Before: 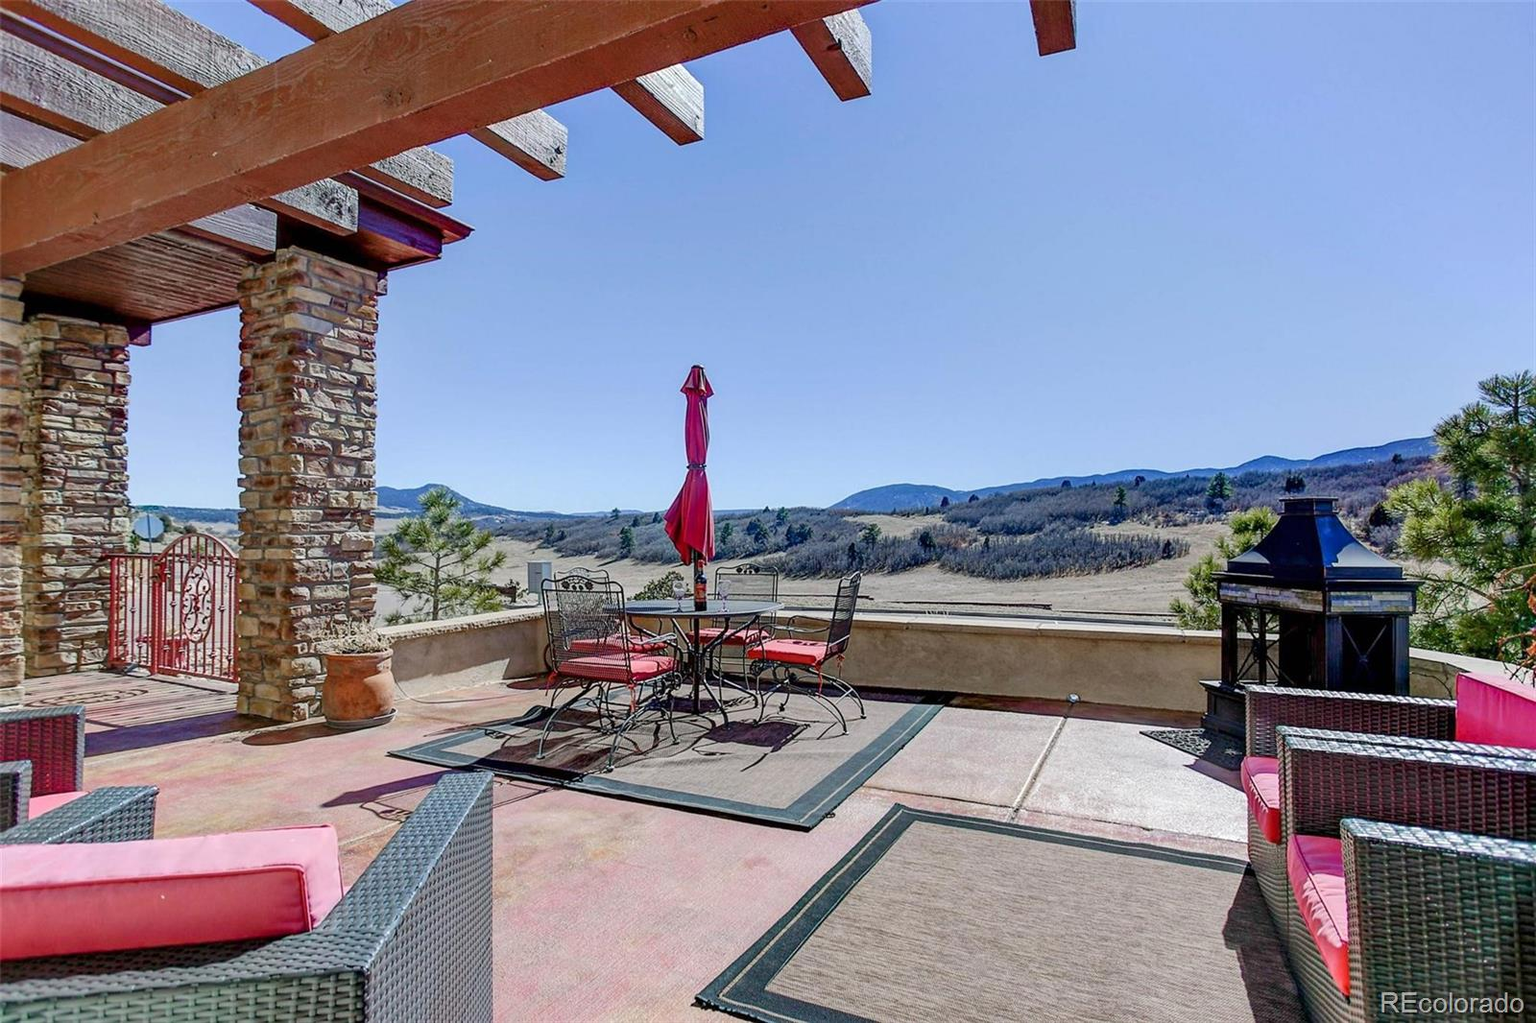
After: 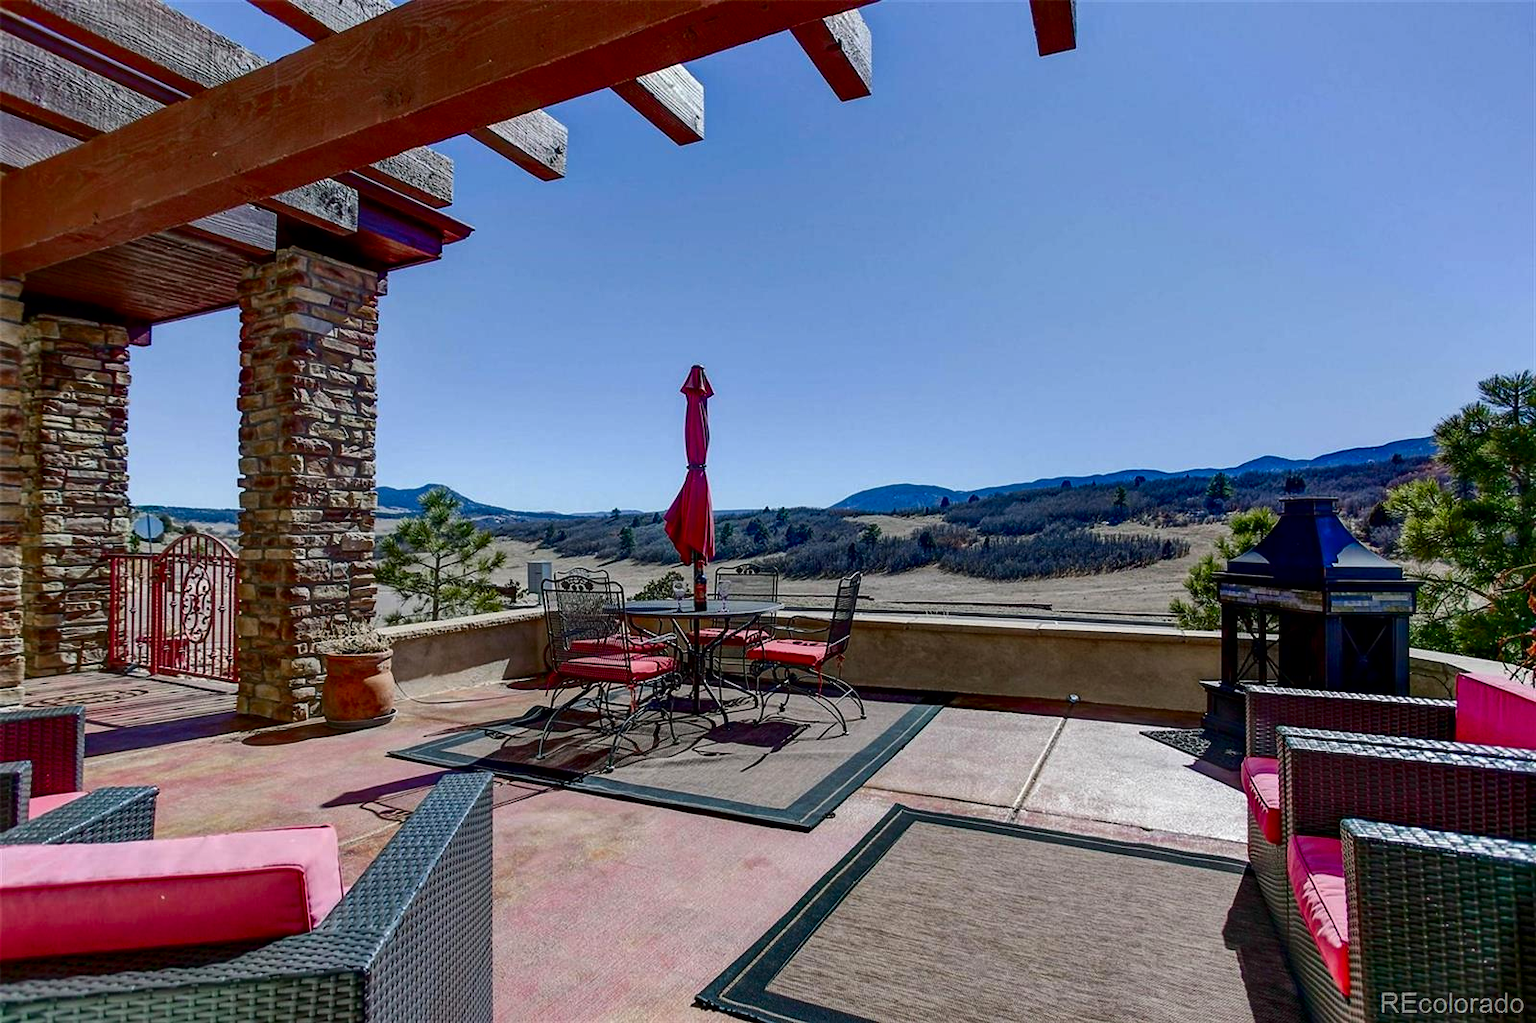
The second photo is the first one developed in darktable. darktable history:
contrast brightness saturation: contrast 0.097, brightness -0.265, saturation 0.145
